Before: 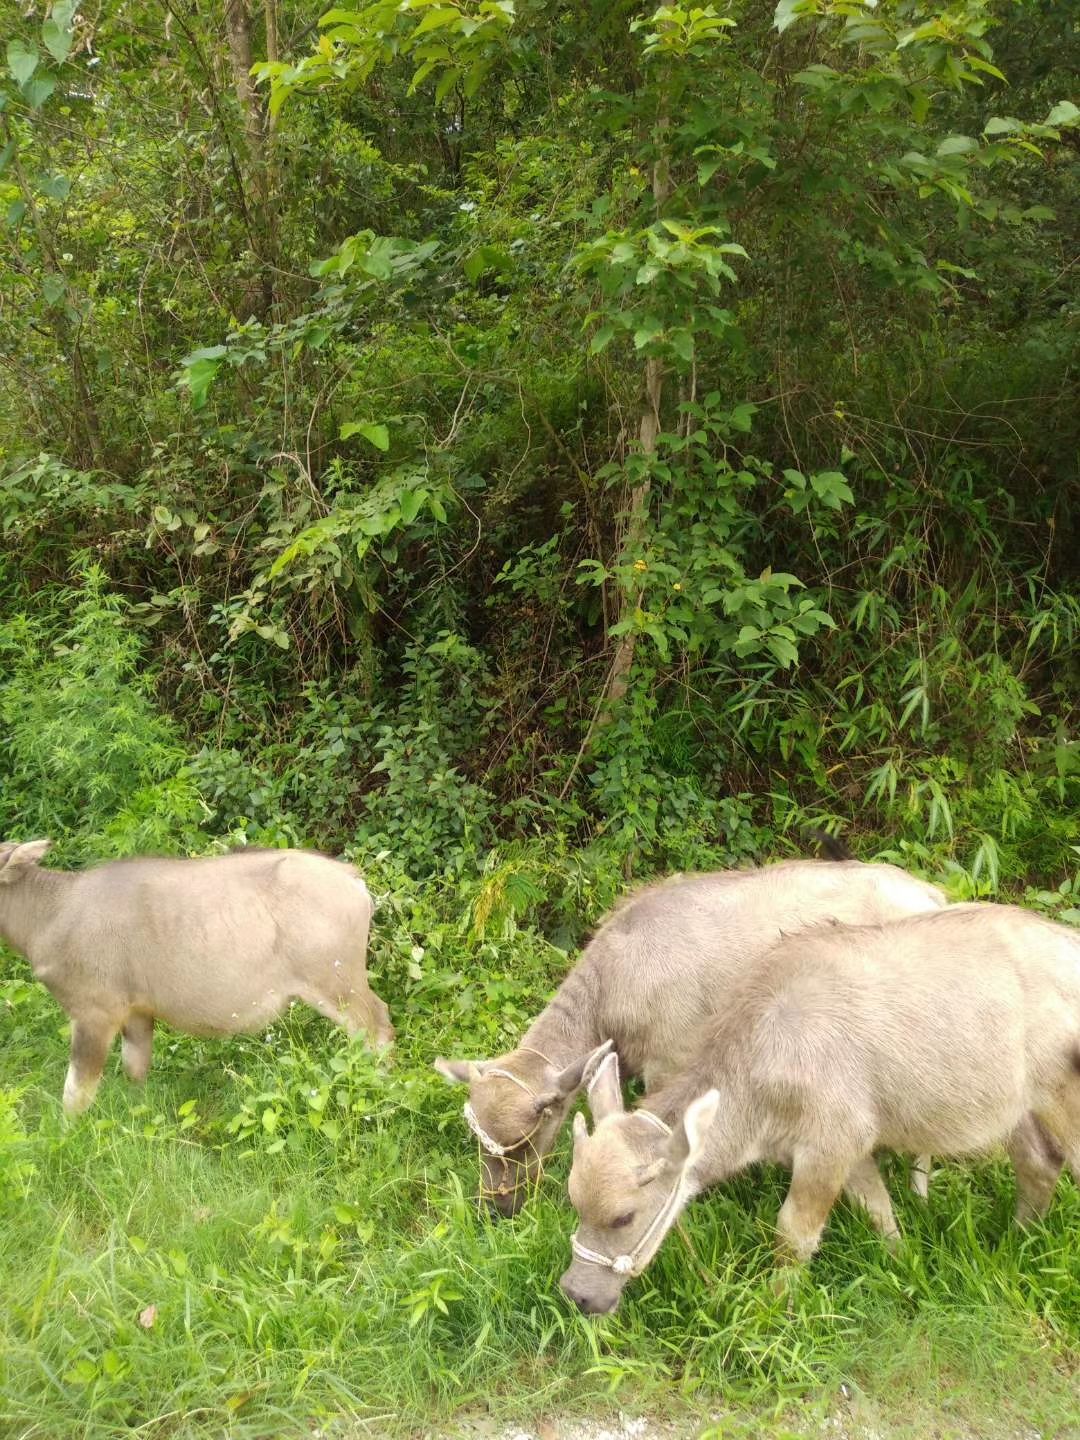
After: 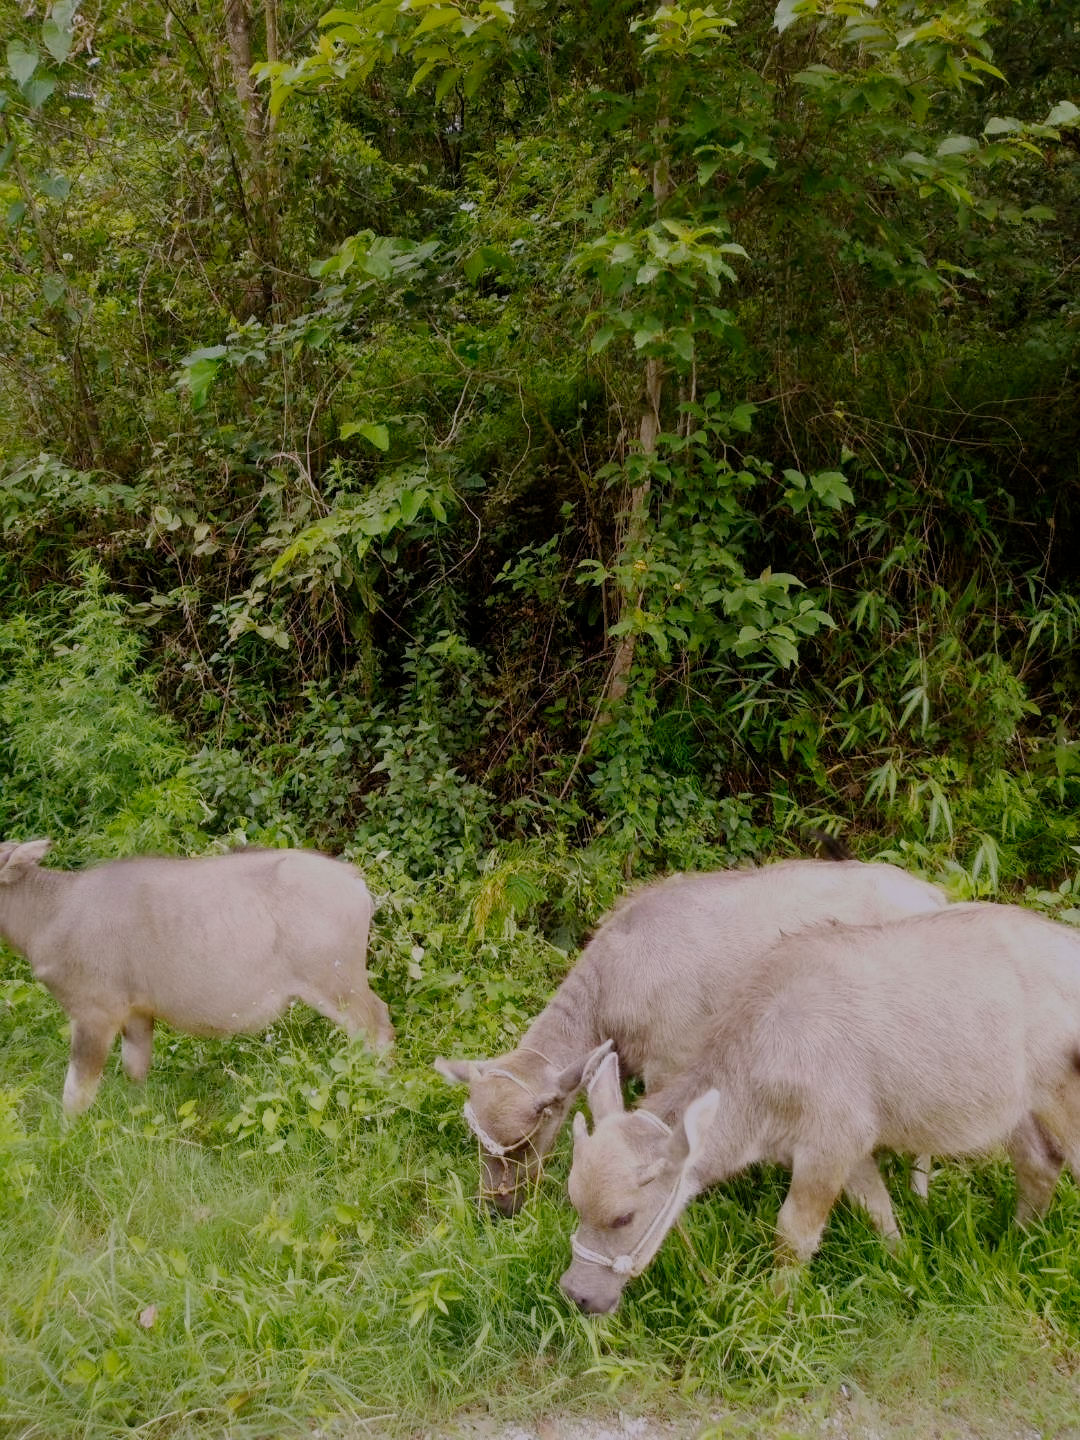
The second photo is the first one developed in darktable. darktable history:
filmic rgb: middle gray luminance 30%, black relative exposure -9 EV, white relative exposure 7 EV, threshold 6 EV, target black luminance 0%, hardness 2.94, latitude 2.04%, contrast 0.963, highlights saturation mix 5%, shadows ↔ highlights balance 12.16%, add noise in highlights 0, preserve chrominance no, color science v3 (2019), use custom middle-gray values true, iterations of high-quality reconstruction 0, contrast in highlights soft, enable highlight reconstruction true
white balance: red 1.066, blue 1.119
